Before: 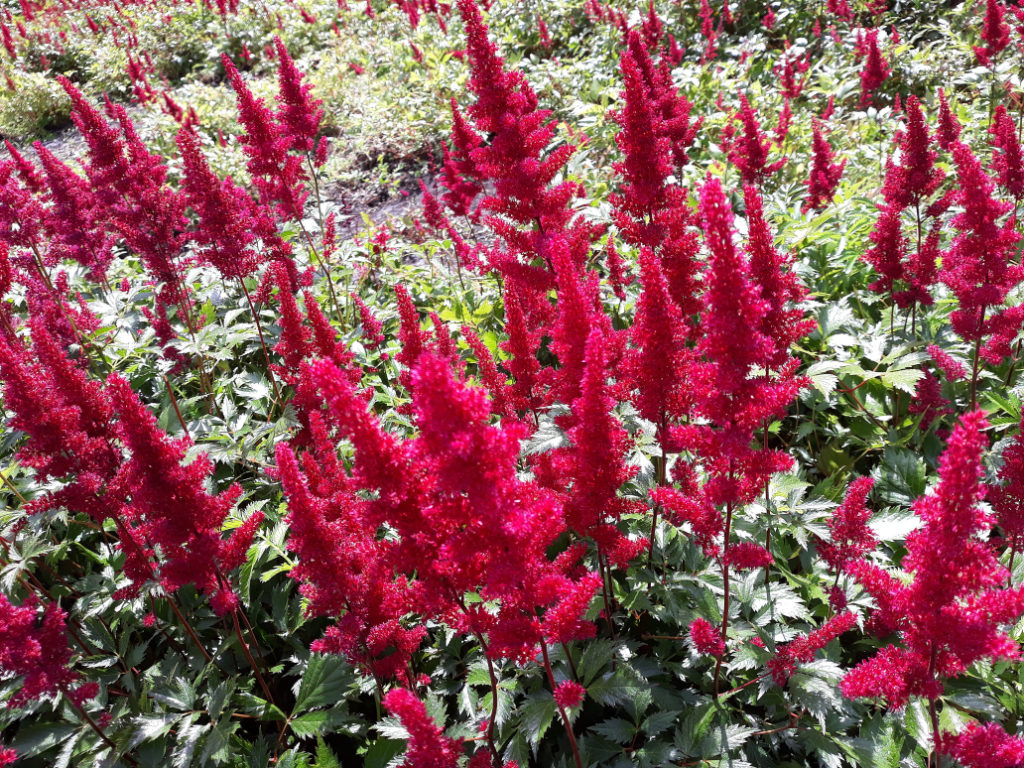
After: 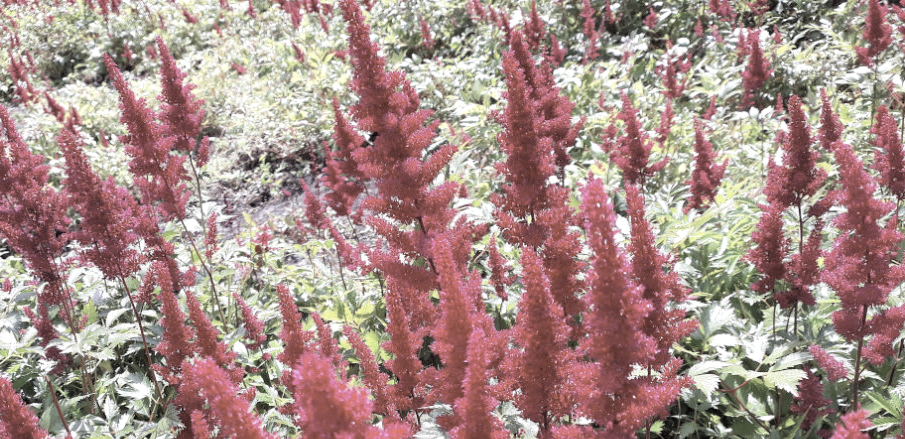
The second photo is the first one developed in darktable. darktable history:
crop and rotate: left 11.524%, bottom 42.824%
contrast brightness saturation: brightness 0.184, saturation -0.519
base curve: preserve colors none
levels: gray 59.4%, levels [0.026, 0.507, 0.987]
